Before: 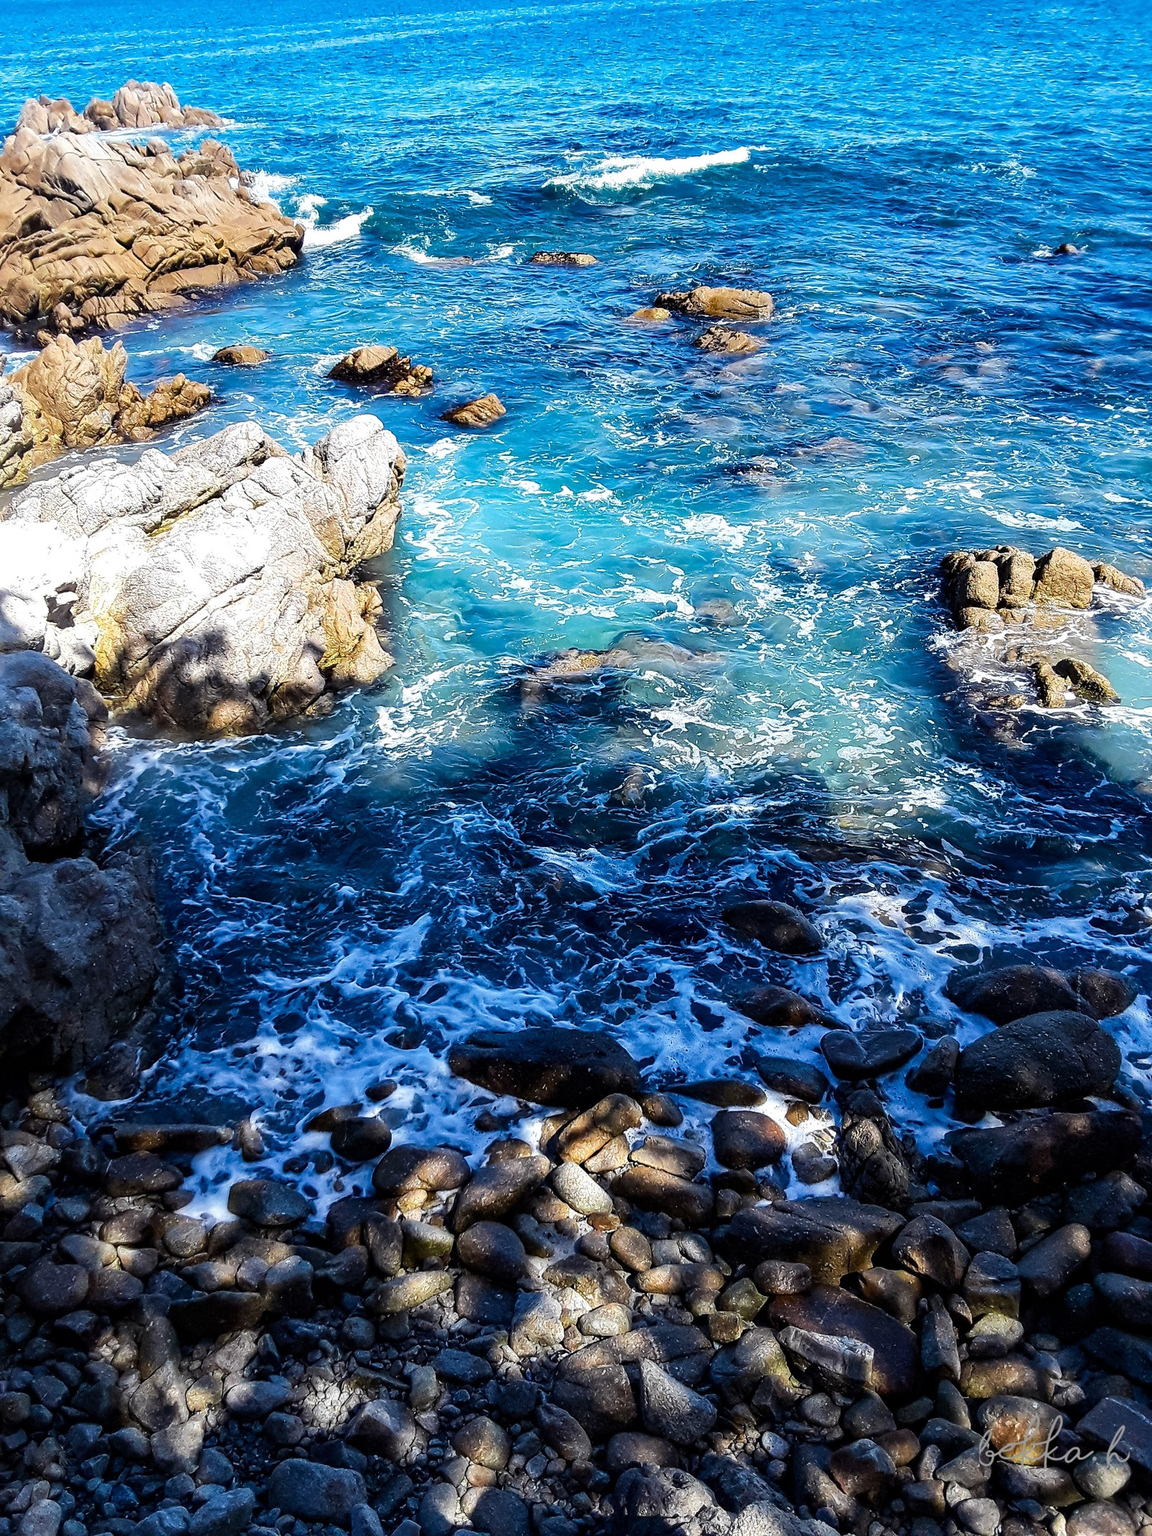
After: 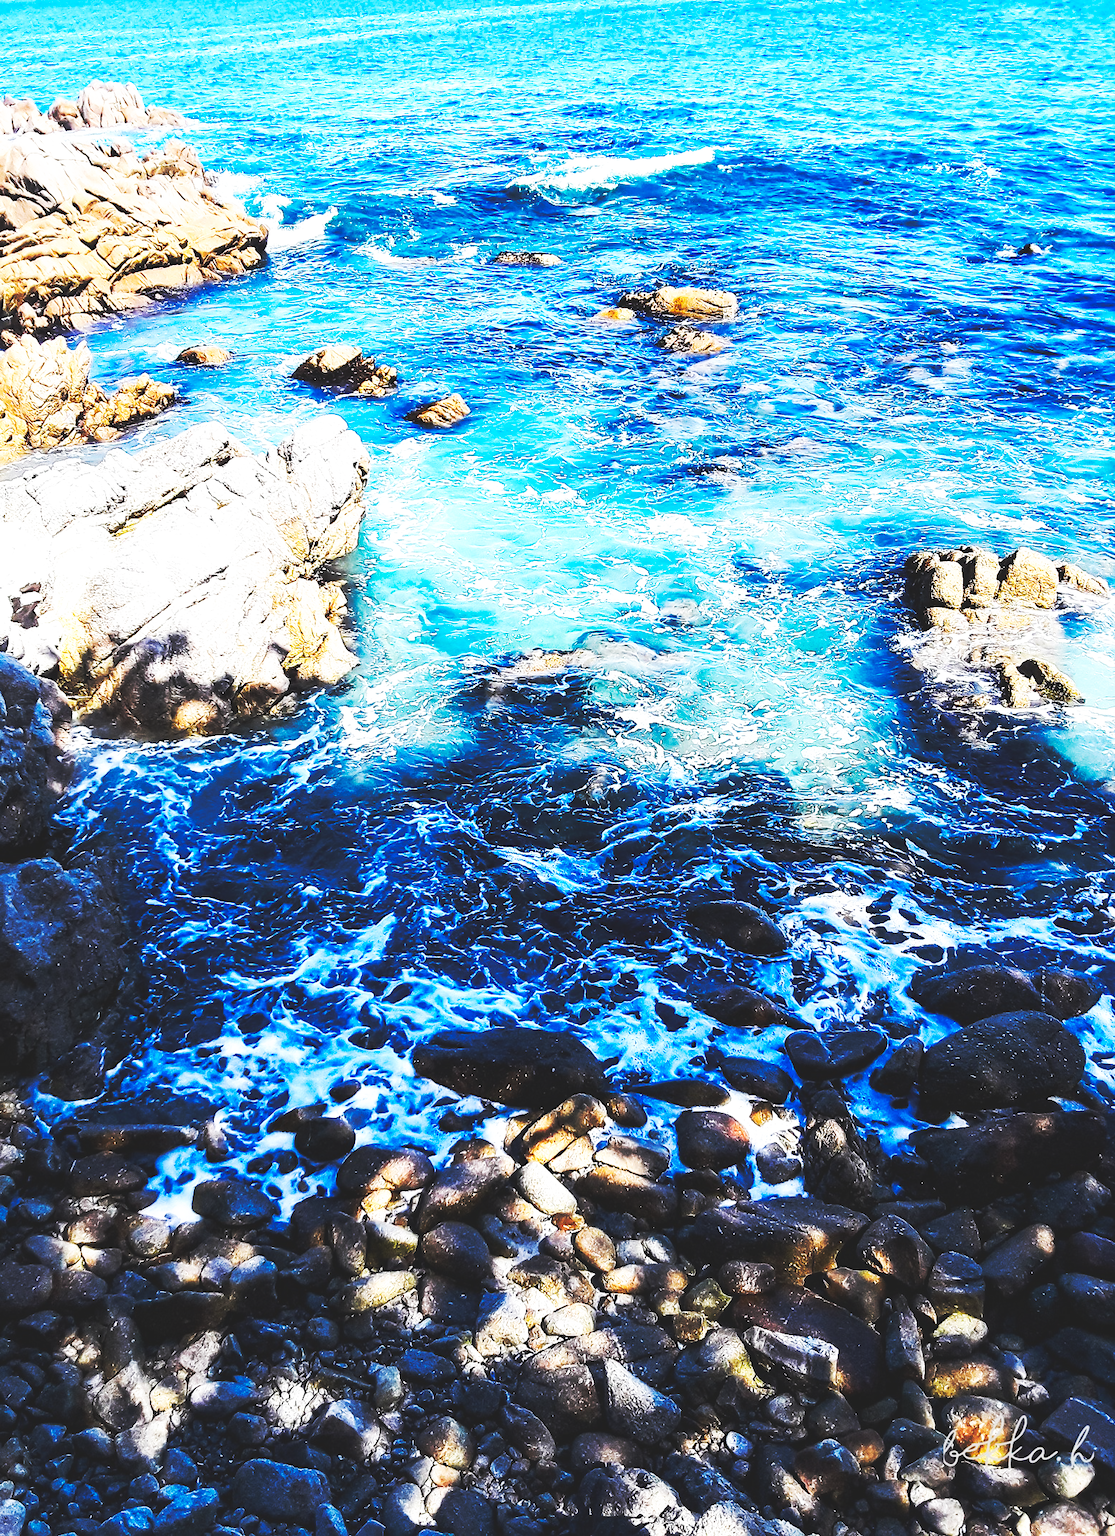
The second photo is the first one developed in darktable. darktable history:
crop and rotate: left 3.182%
base curve: curves: ch0 [(0, 0.015) (0.085, 0.116) (0.134, 0.298) (0.19, 0.545) (0.296, 0.764) (0.599, 0.982) (1, 1)], preserve colors none
